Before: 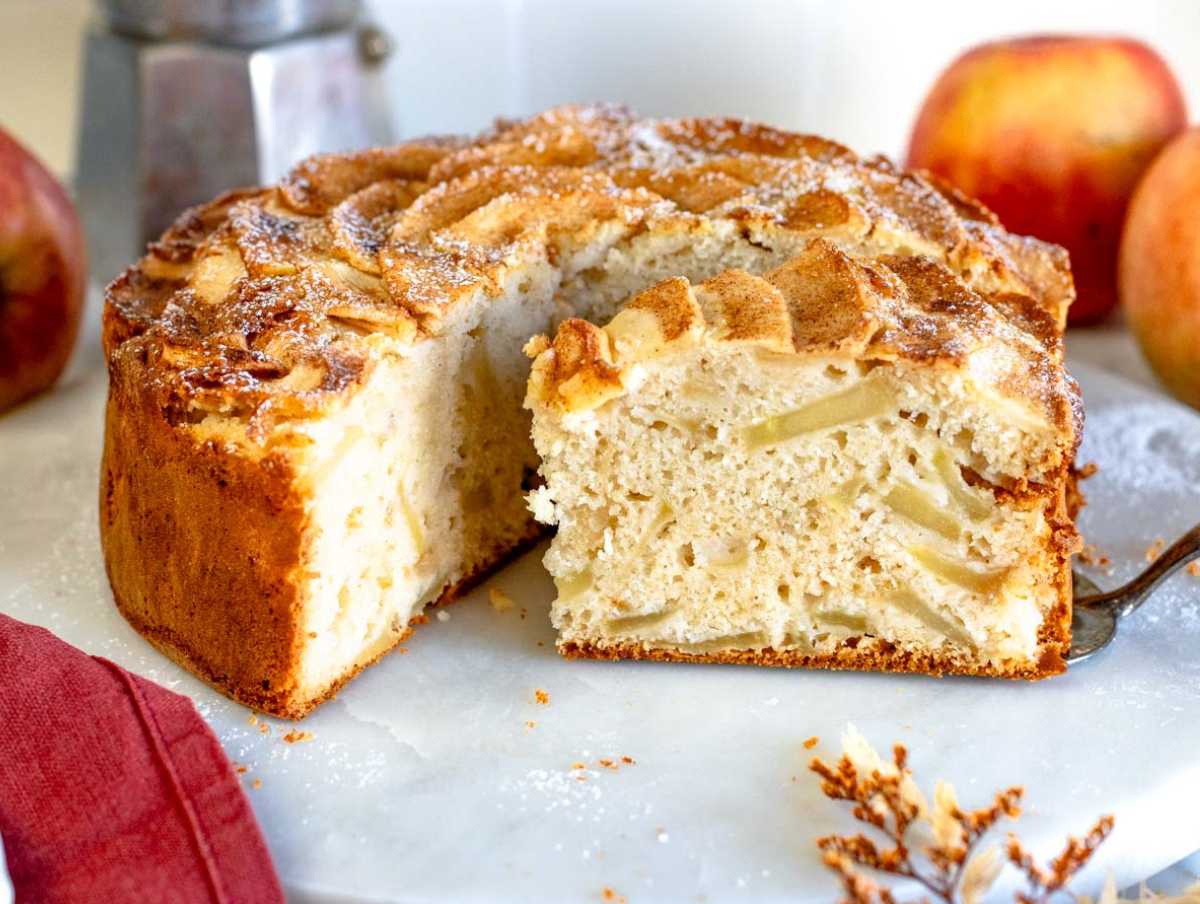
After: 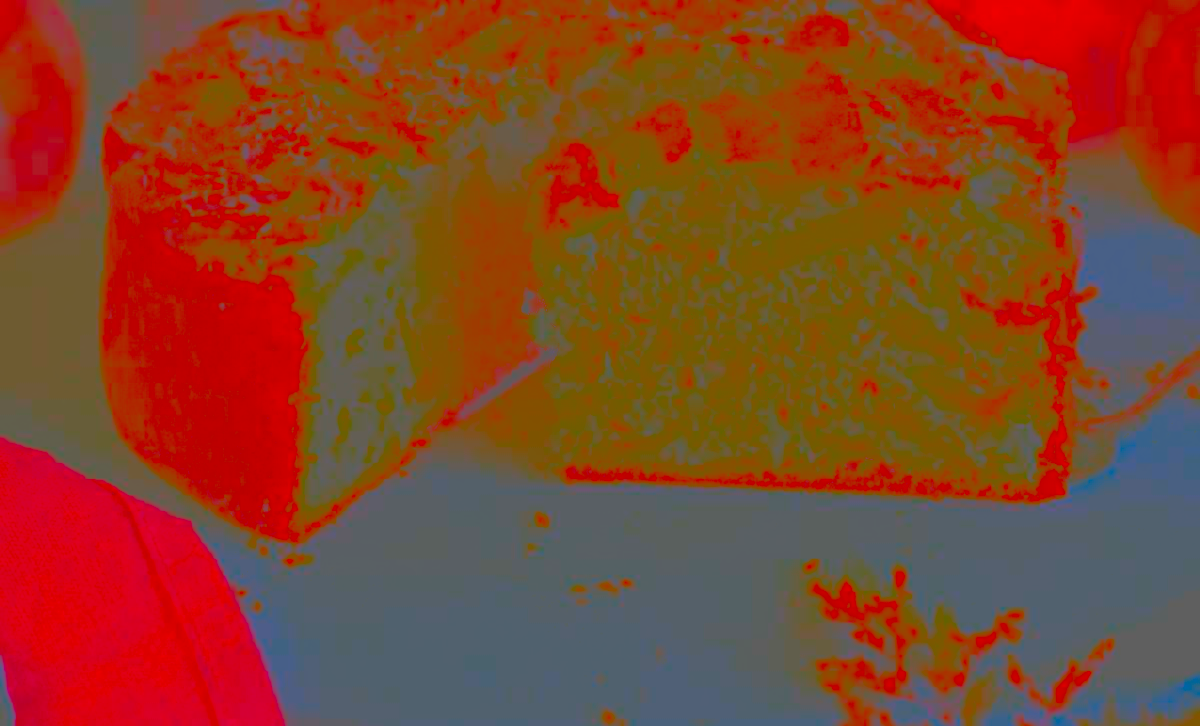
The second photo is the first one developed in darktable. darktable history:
crop and rotate: top 19.594%
contrast brightness saturation: contrast -0.984, brightness -0.172, saturation 0.756
